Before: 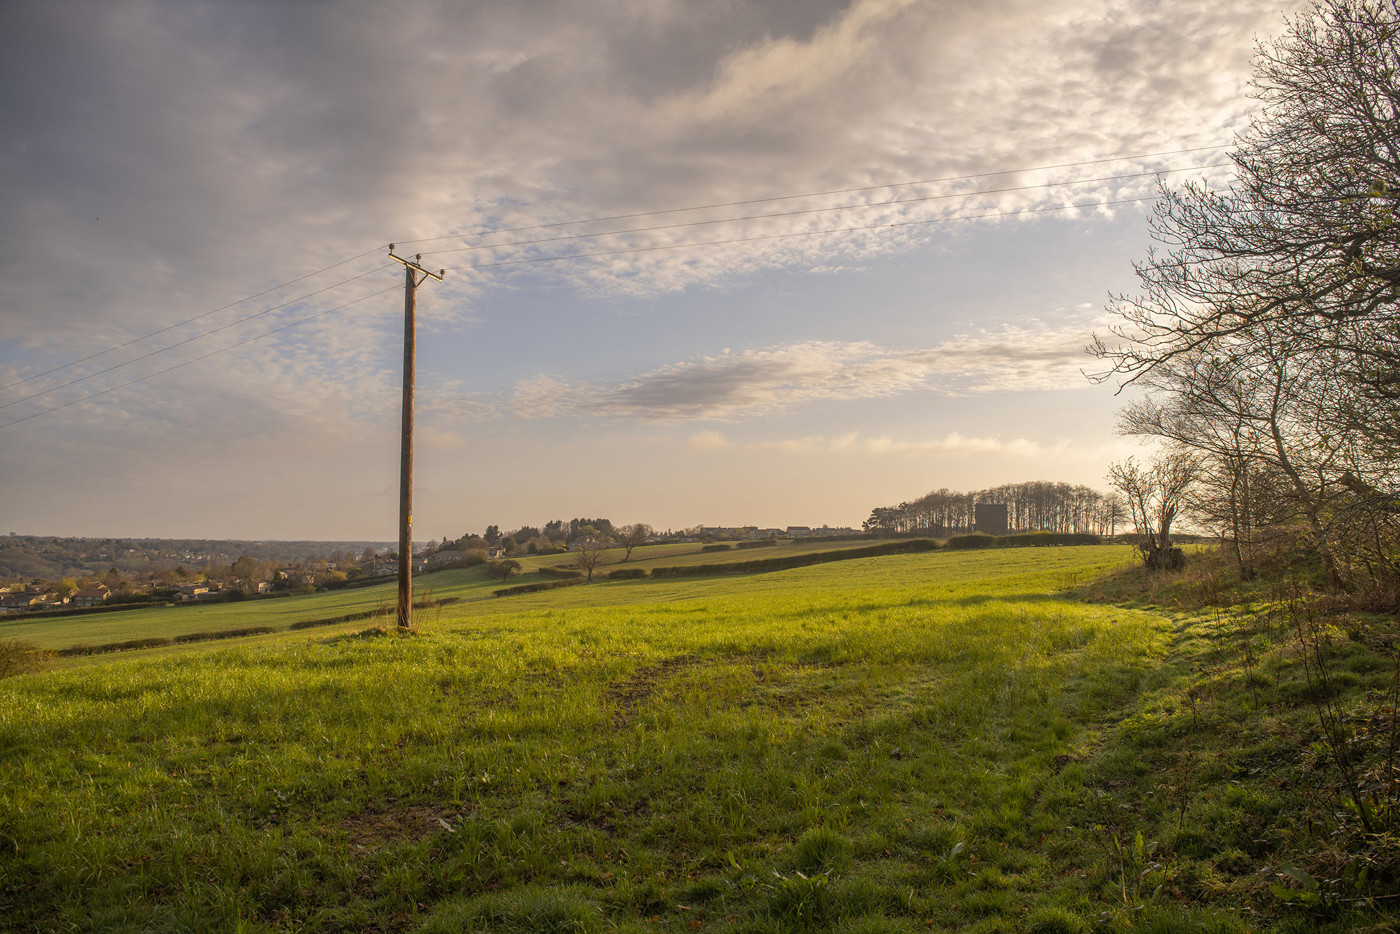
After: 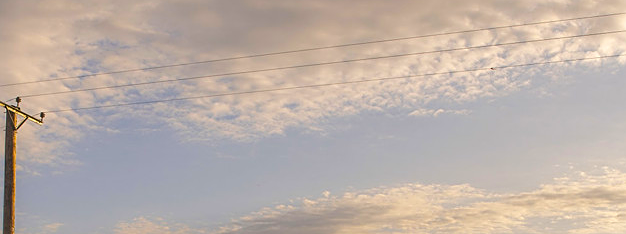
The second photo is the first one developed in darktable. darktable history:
crop: left 28.64%, top 16.832%, right 26.637%, bottom 58.055%
color balance rgb: linear chroma grading › global chroma 15%, perceptual saturation grading › global saturation 30%
sharpen: on, module defaults
